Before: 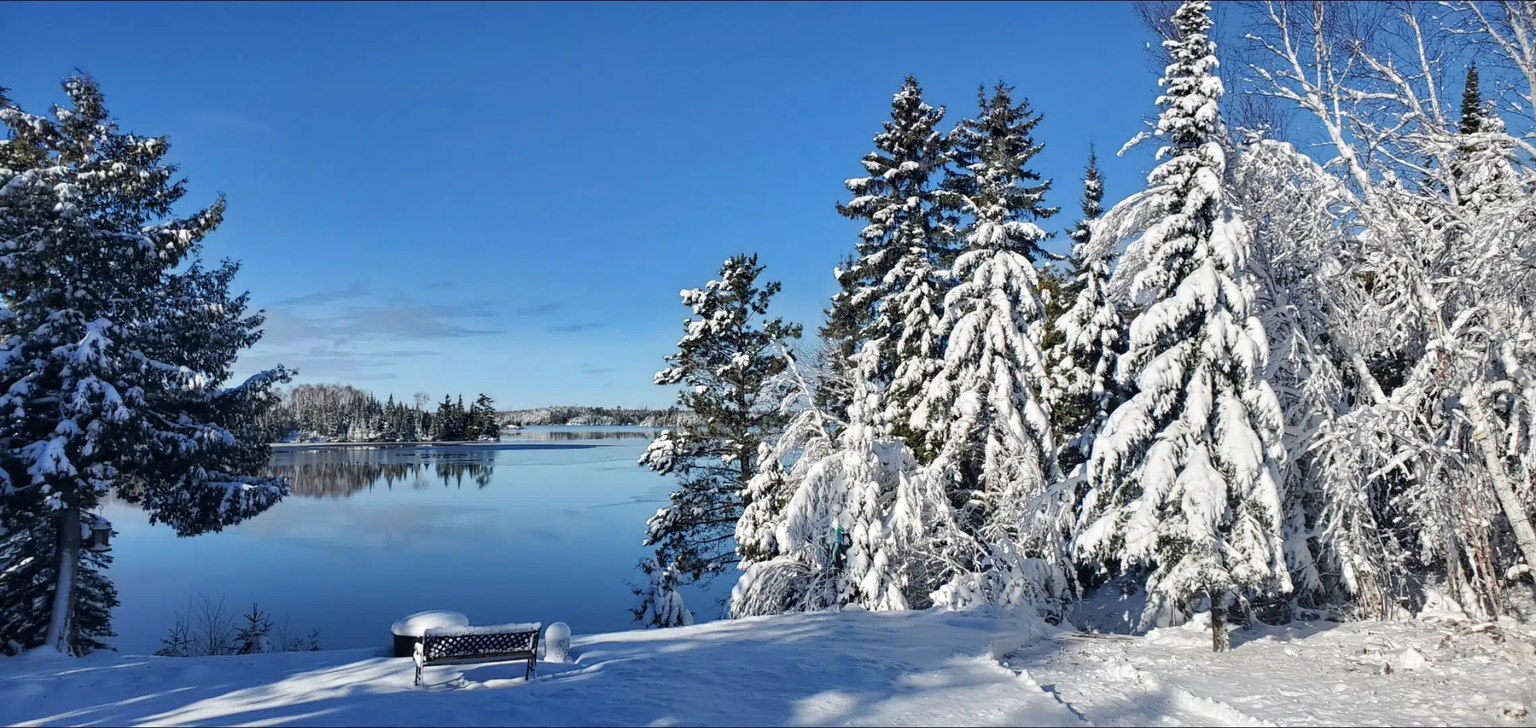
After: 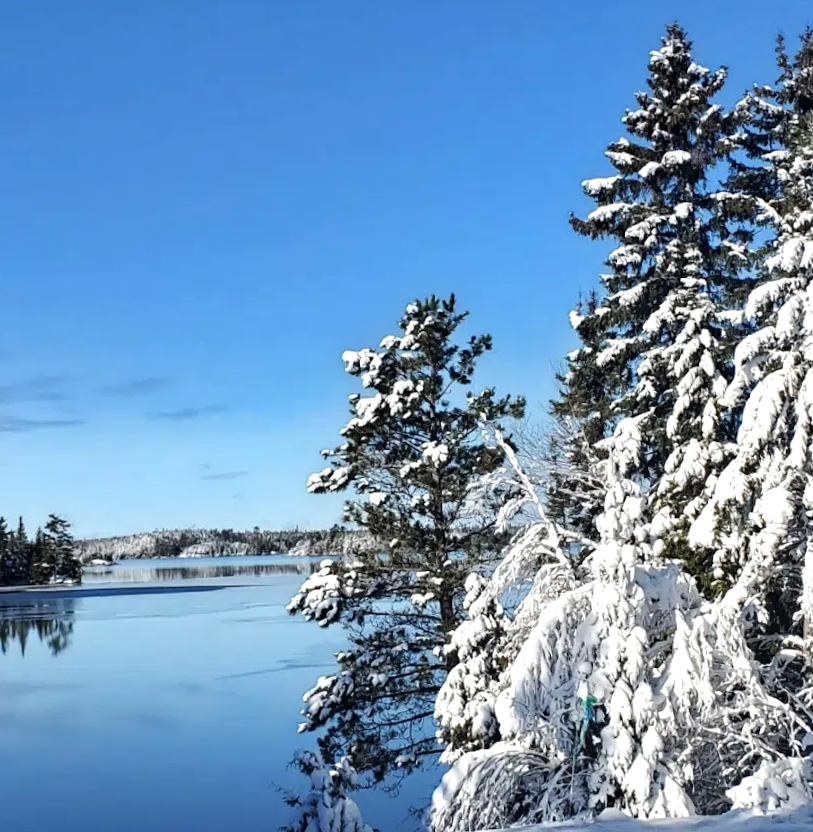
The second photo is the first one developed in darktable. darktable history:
rotate and perspective: rotation -1.75°, automatic cropping off
crop and rotate: left 29.476%, top 10.214%, right 35.32%, bottom 17.333%
tone equalizer: -8 EV -0.417 EV, -7 EV -0.389 EV, -6 EV -0.333 EV, -5 EV -0.222 EV, -3 EV 0.222 EV, -2 EV 0.333 EV, -1 EV 0.389 EV, +0 EV 0.417 EV, edges refinement/feathering 500, mask exposure compensation -1.25 EV, preserve details no
